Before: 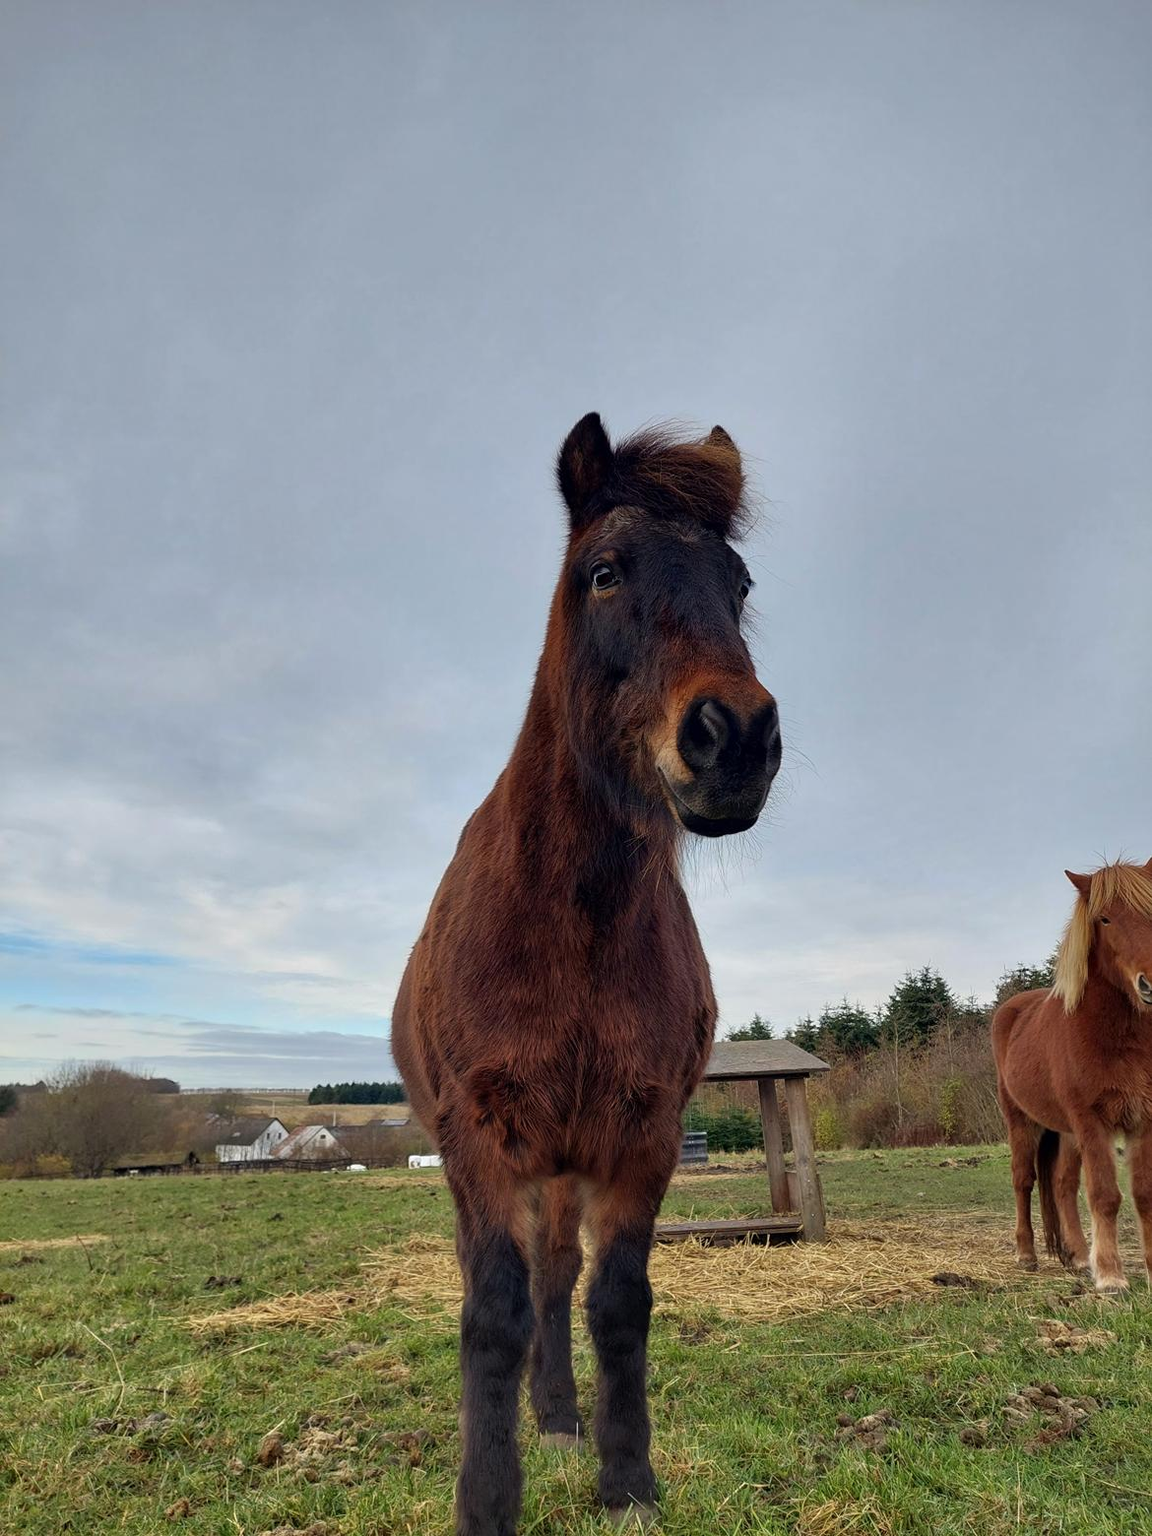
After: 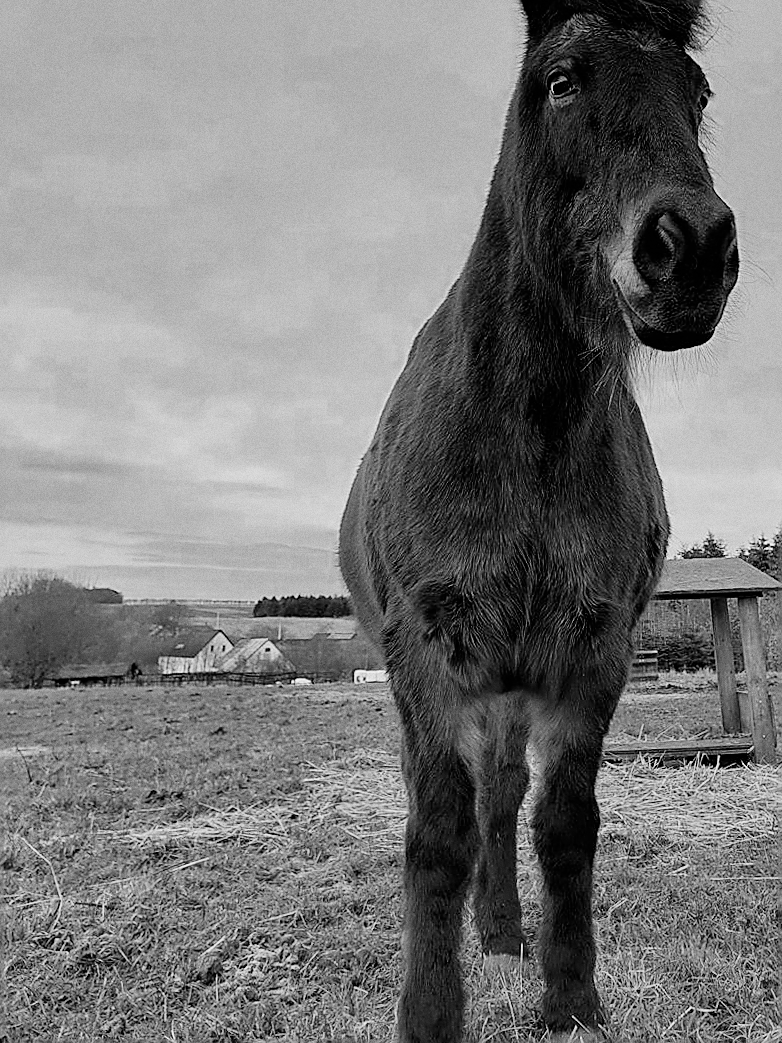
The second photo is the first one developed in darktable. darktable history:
grain: coarseness 0.09 ISO
color zones: curves: ch0 [(0.25, 0.5) (0.636, 0.25) (0.75, 0.5)]
exposure: exposure 0.496 EV, compensate highlight preservation false
monochrome: on, module defaults
tone equalizer: on, module defaults
sharpen: radius 1.4, amount 1.25, threshold 0.7
filmic rgb: black relative exposure -7.65 EV, white relative exposure 4.56 EV, hardness 3.61
crop and rotate: angle -0.82°, left 3.85%, top 31.828%, right 27.992%
